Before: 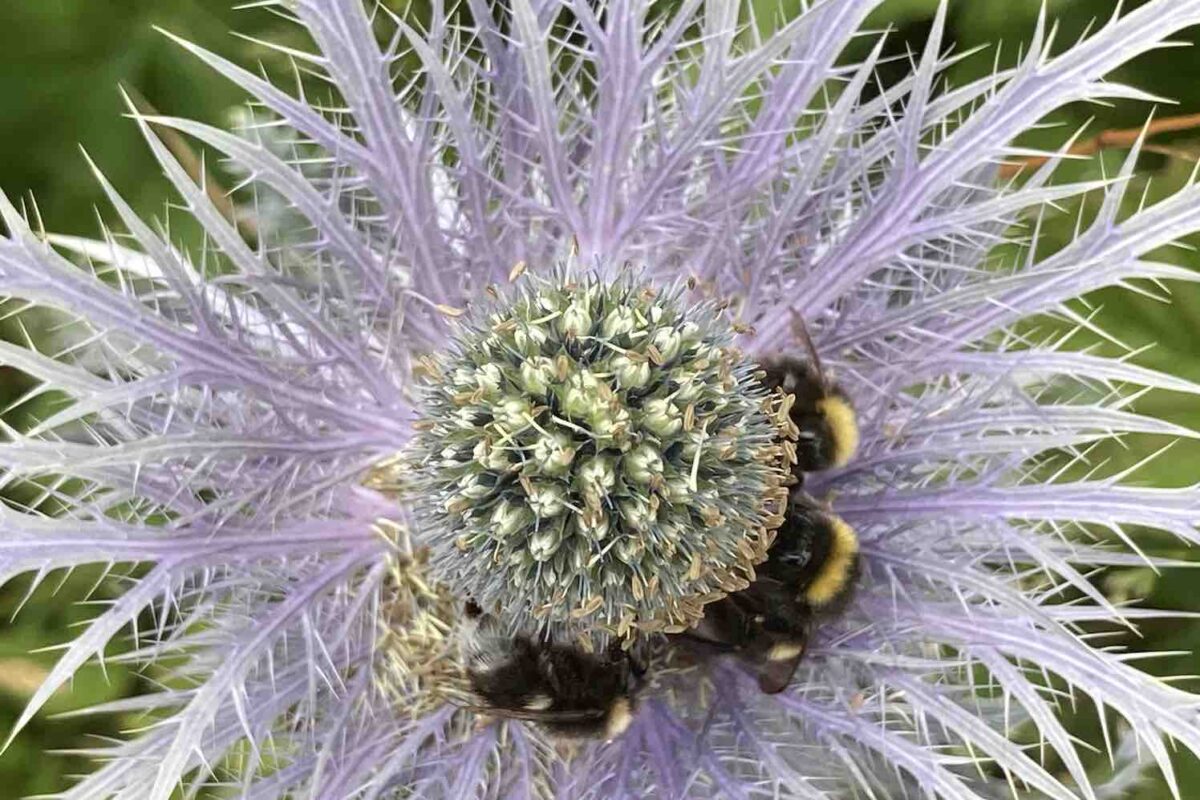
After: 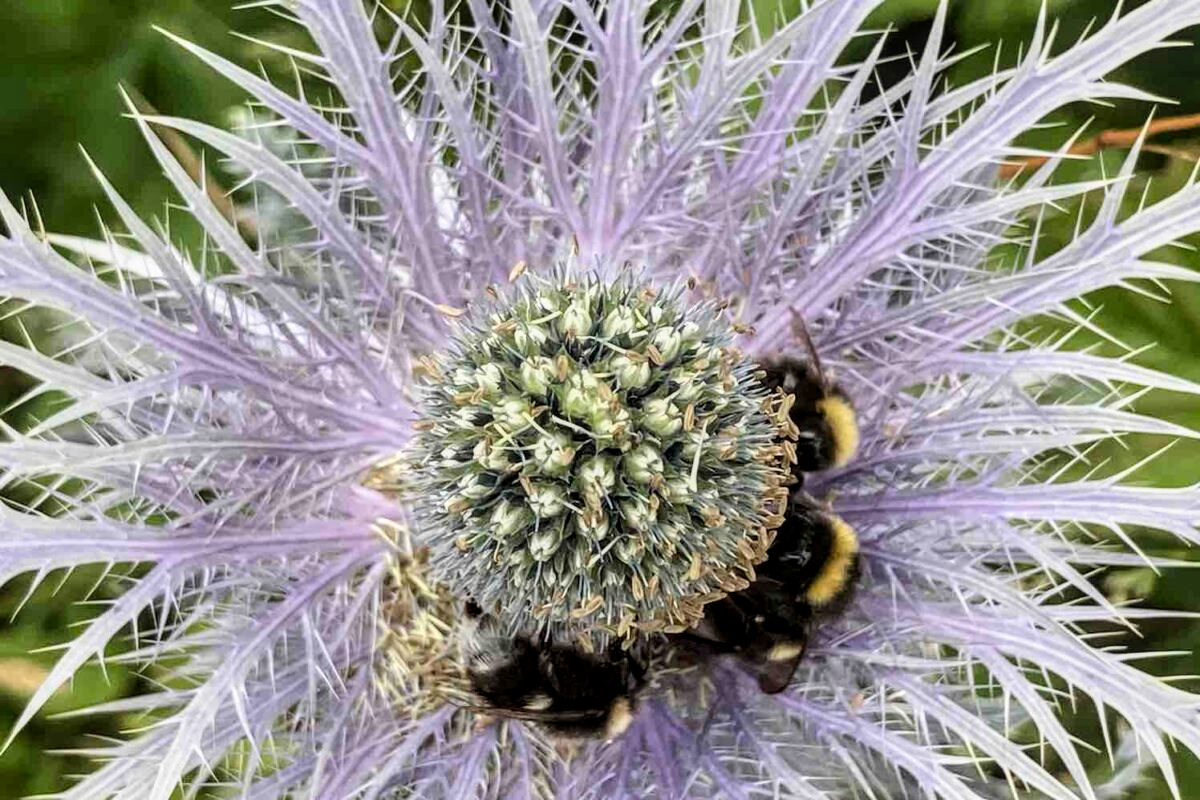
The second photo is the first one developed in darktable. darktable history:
local contrast: on, module defaults
filmic rgb: black relative exposure -8.07 EV, white relative exposure 3 EV, hardness 5.35, contrast 1.25
